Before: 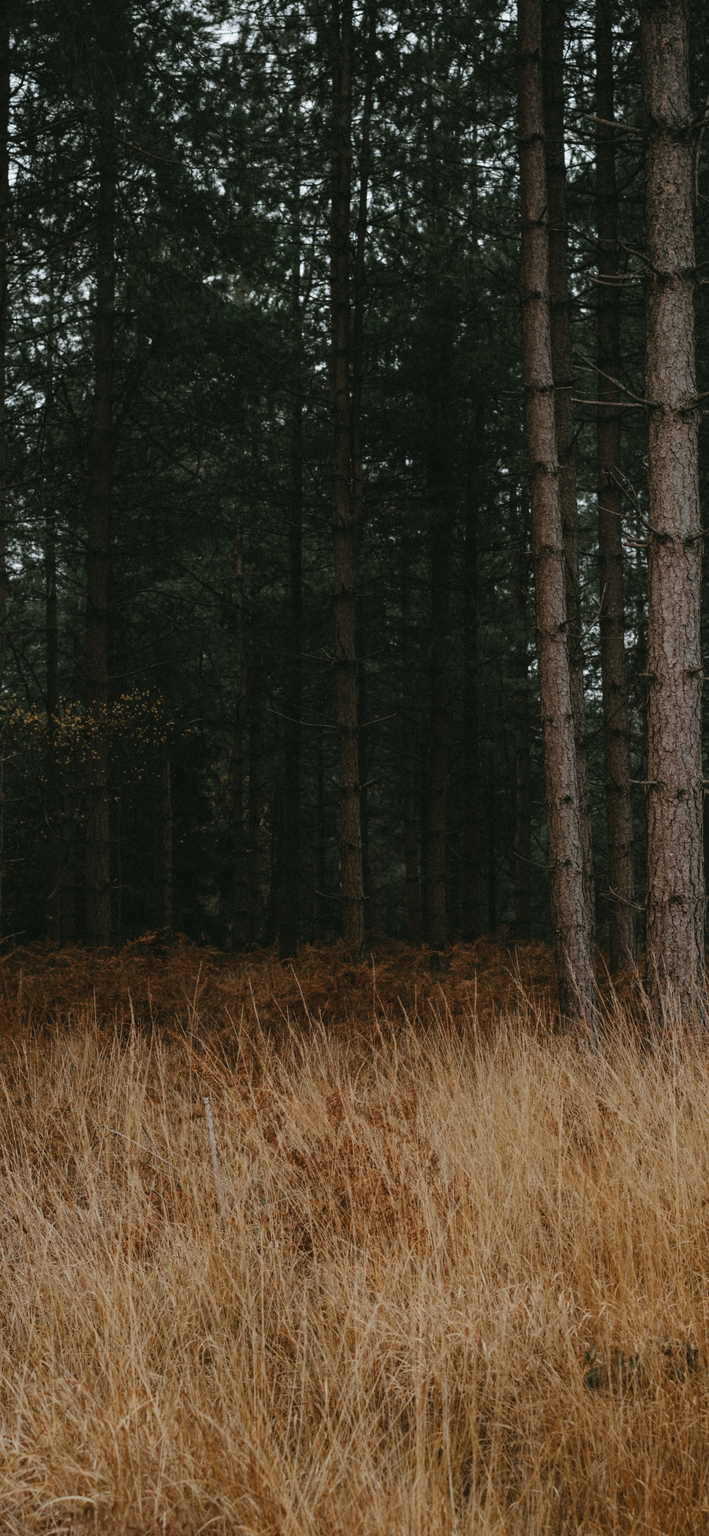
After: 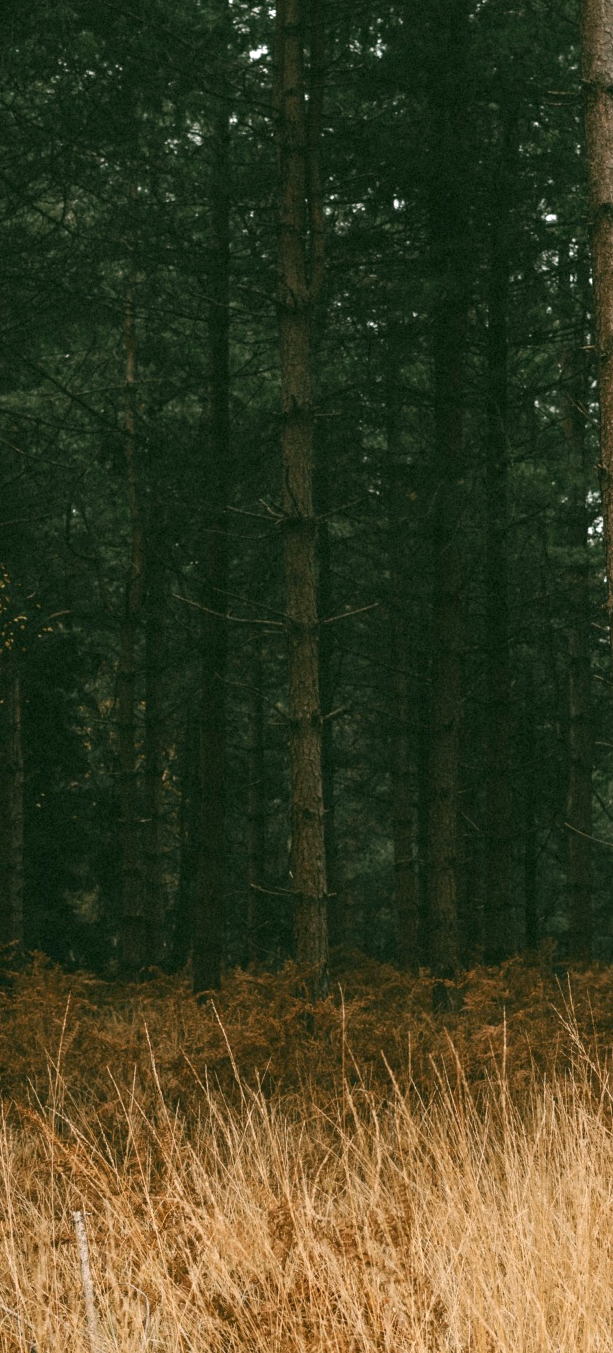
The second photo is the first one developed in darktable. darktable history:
crop and rotate: left 22.235%, top 21.716%, right 23.256%, bottom 22.726%
color correction: highlights a* 4.04, highlights b* 4.98, shadows a* -8.04, shadows b* 4.63
exposure: exposure 1 EV, compensate highlight preservation false
